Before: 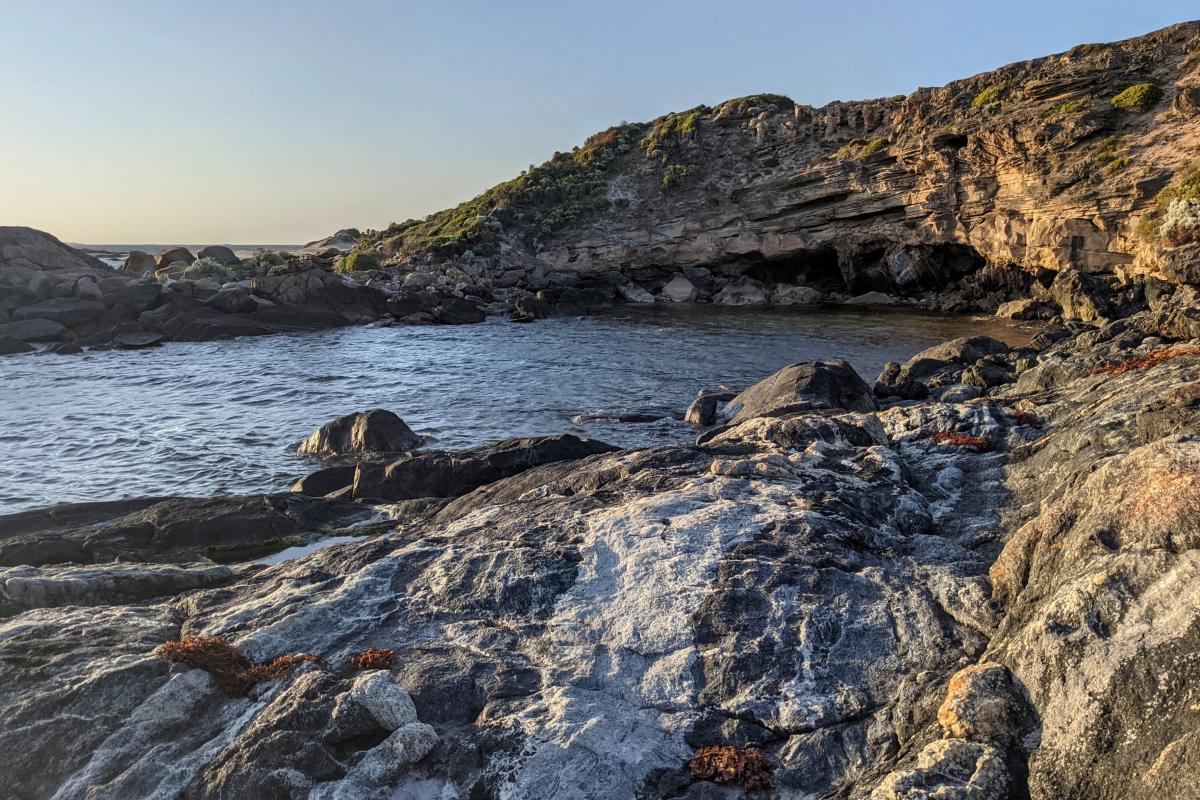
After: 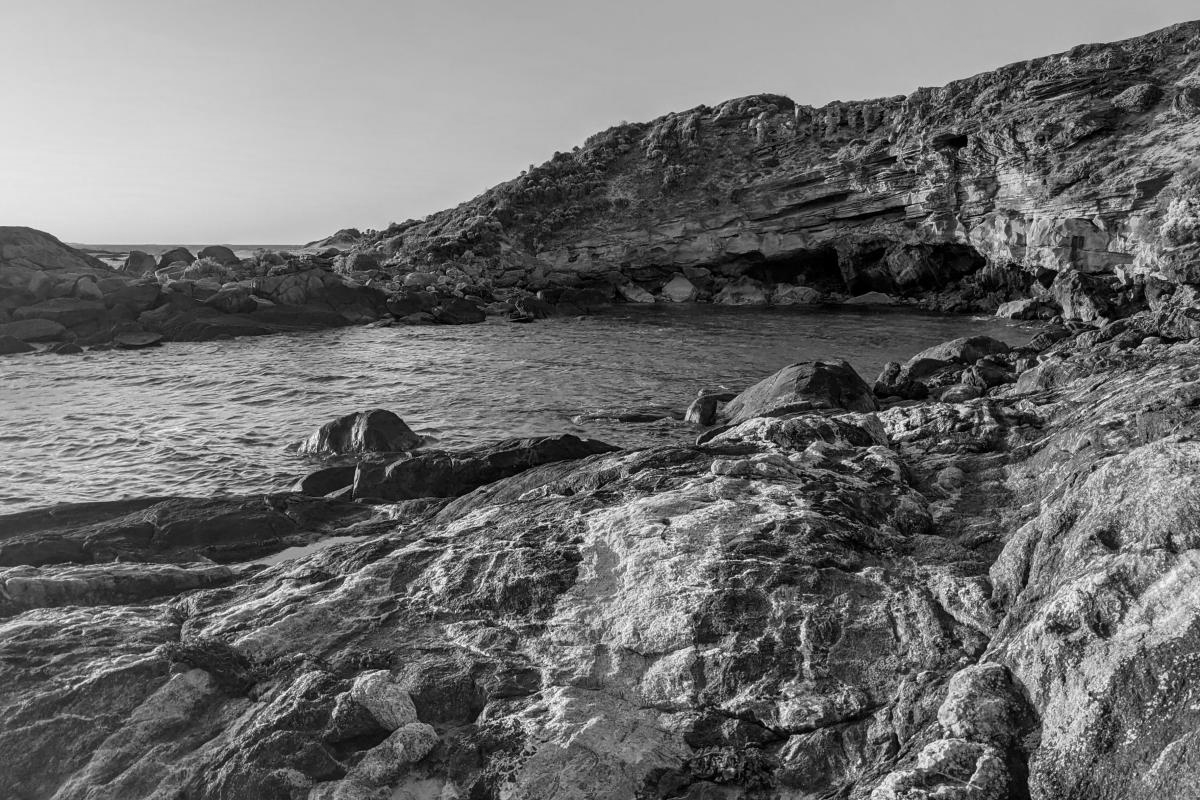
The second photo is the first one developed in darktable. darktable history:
monochrome: size 1
white balance: emerald 1
